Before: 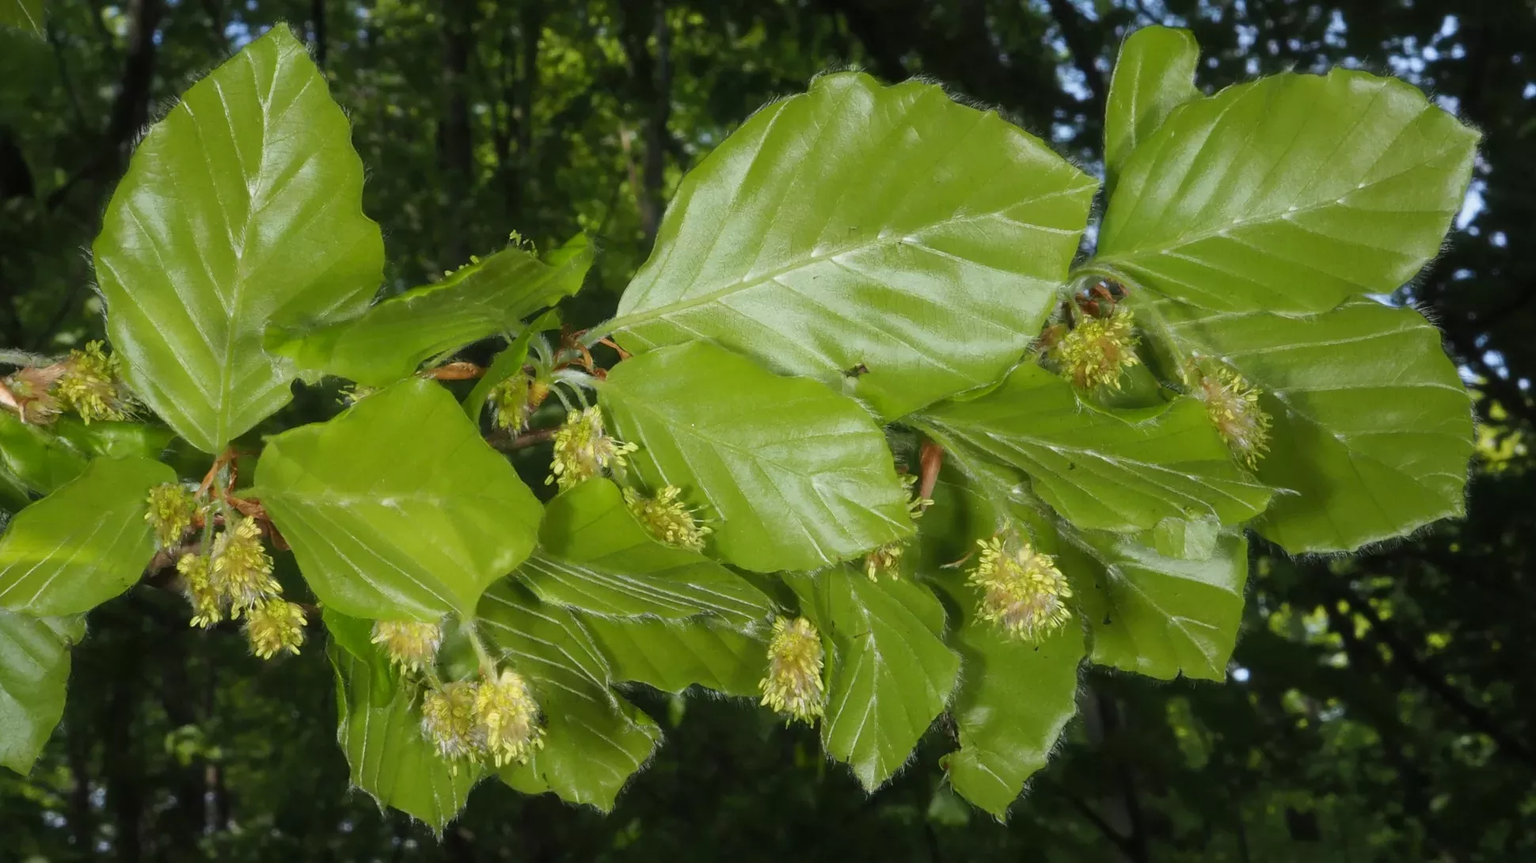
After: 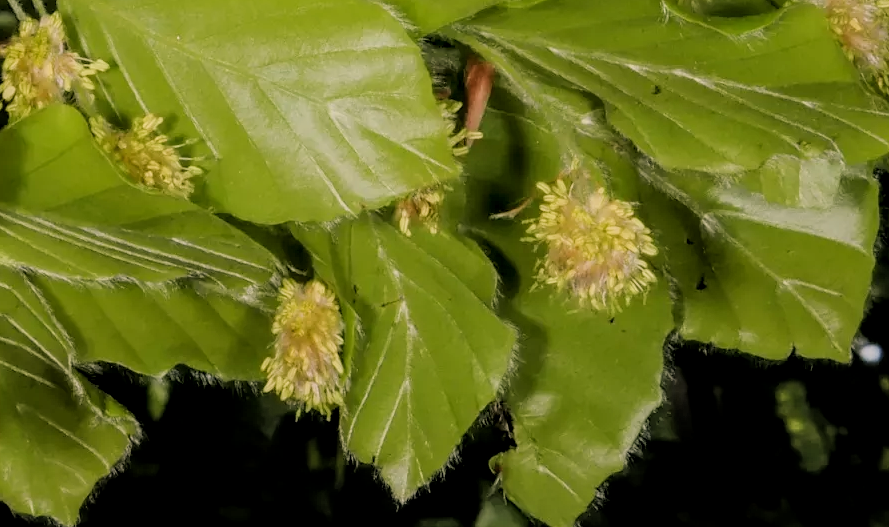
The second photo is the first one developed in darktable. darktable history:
filmic rgb: black relative exposure -4.38 EV, white relative exposure 4.56 EV, hardness 2.37, contrast 1.05
crop: left 35.976%, top 45.819%, right 18.162%, bottom 5.807%
white balance: red 1.127, blue 0.943
local contrast: on, module defaults
